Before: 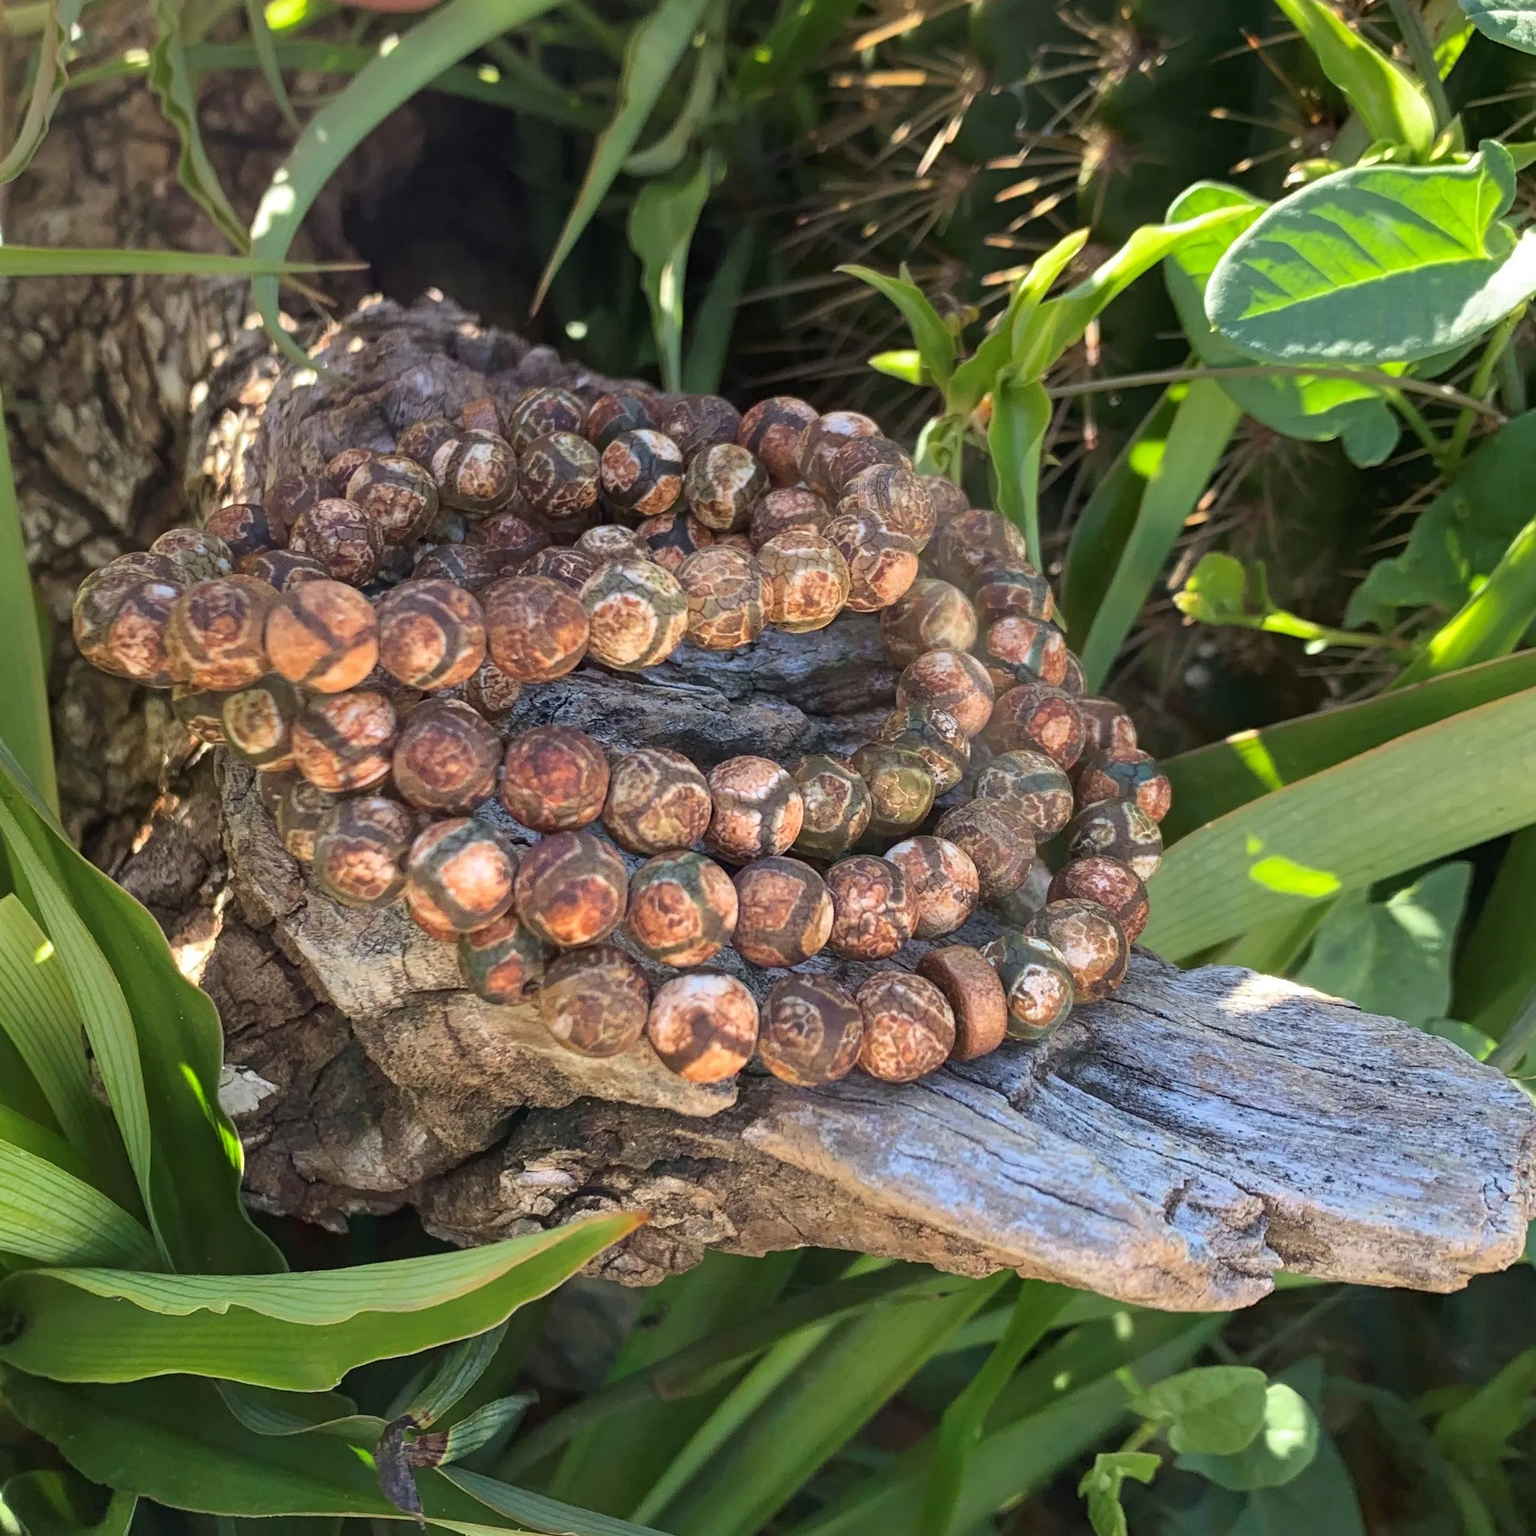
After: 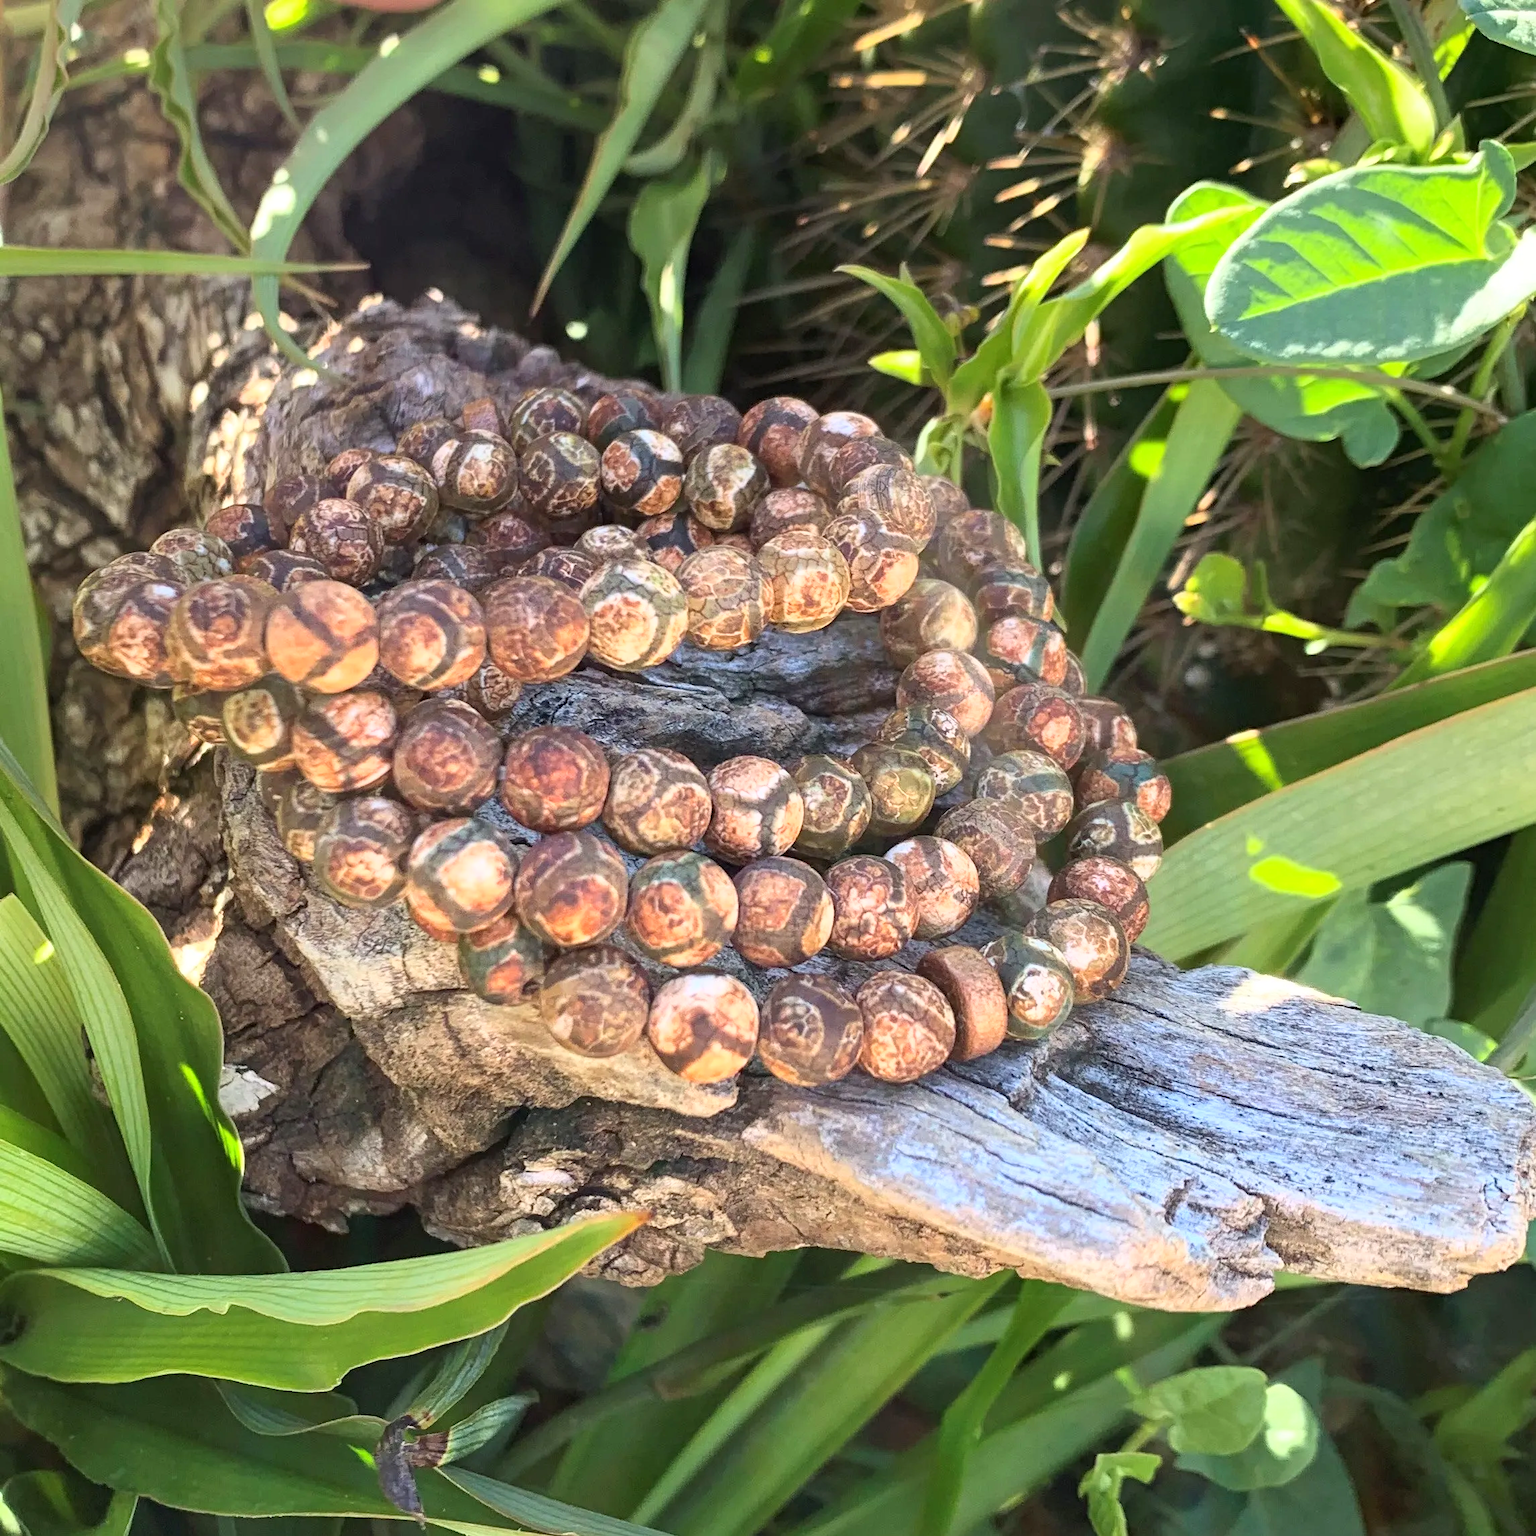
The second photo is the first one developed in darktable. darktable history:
base curve: curves: ch0 [(0, 0) (0.557, 0.834) (1, 1)]
